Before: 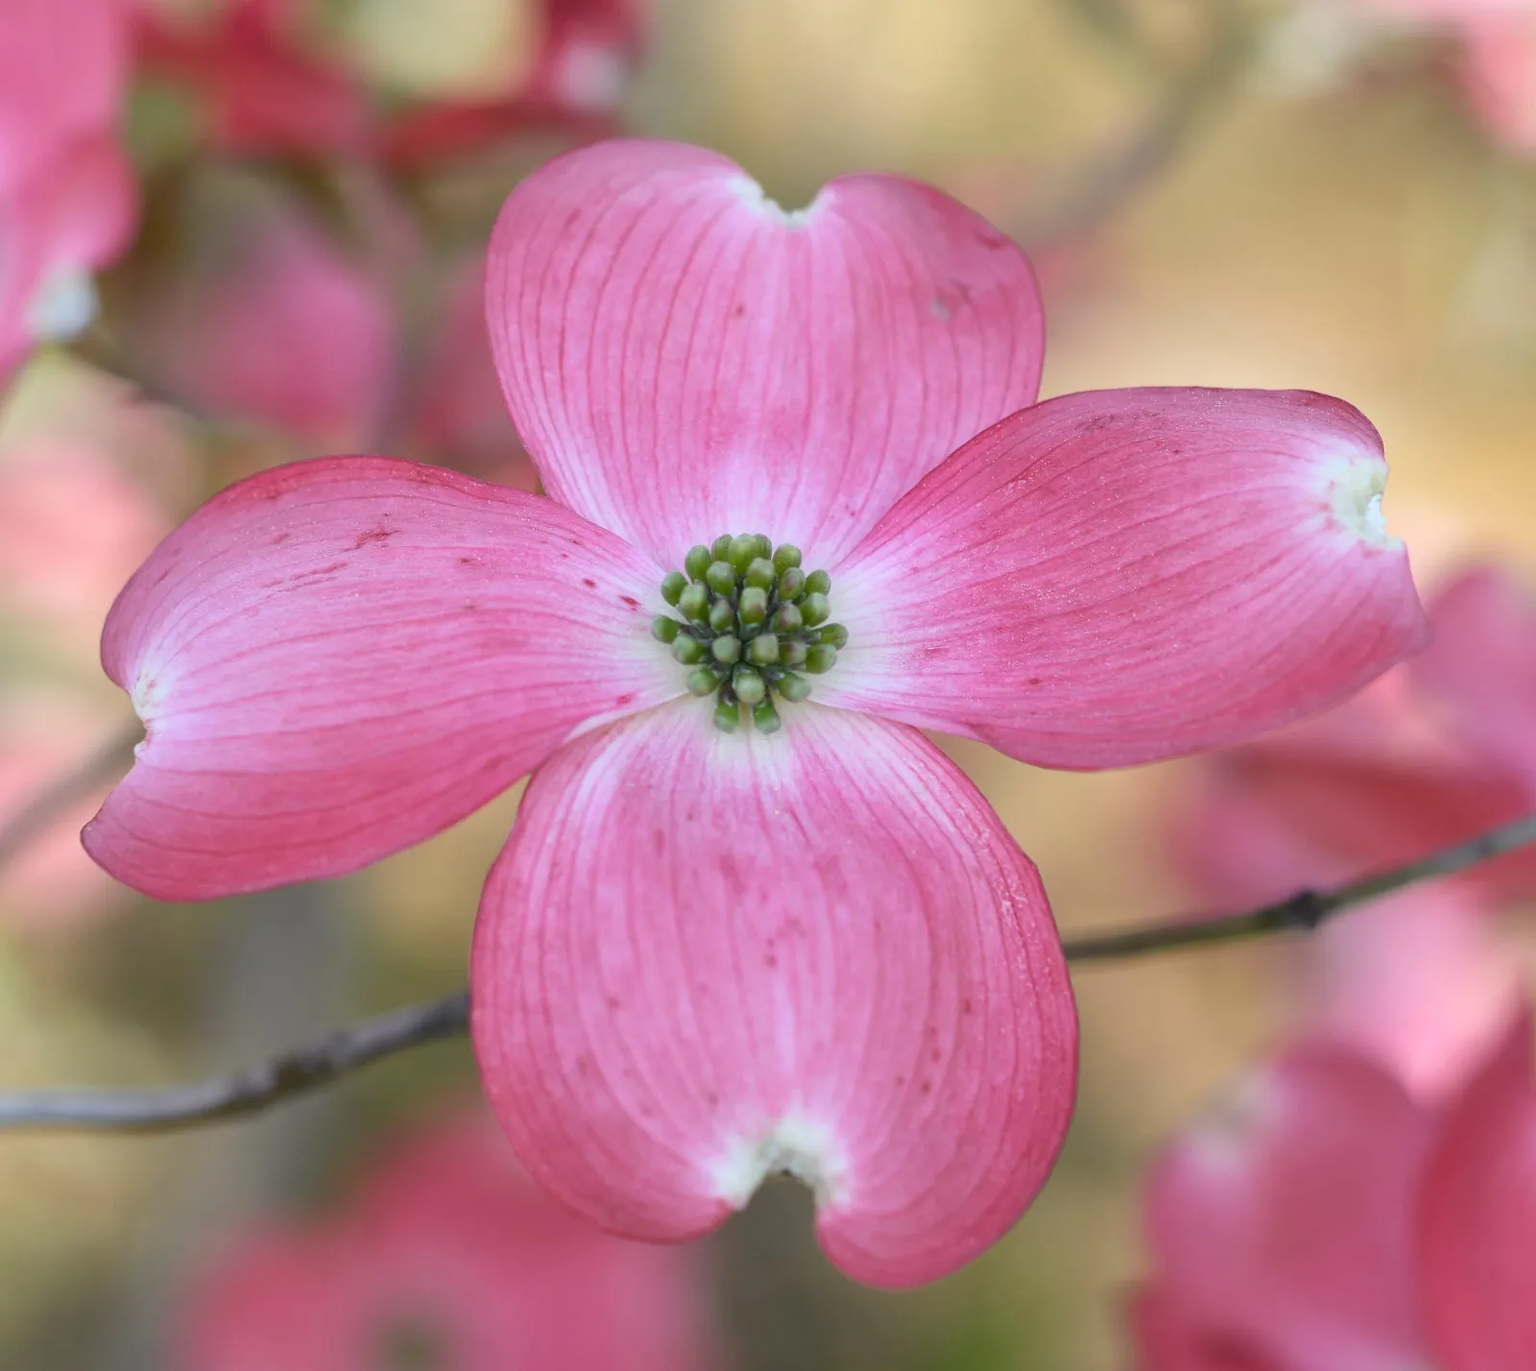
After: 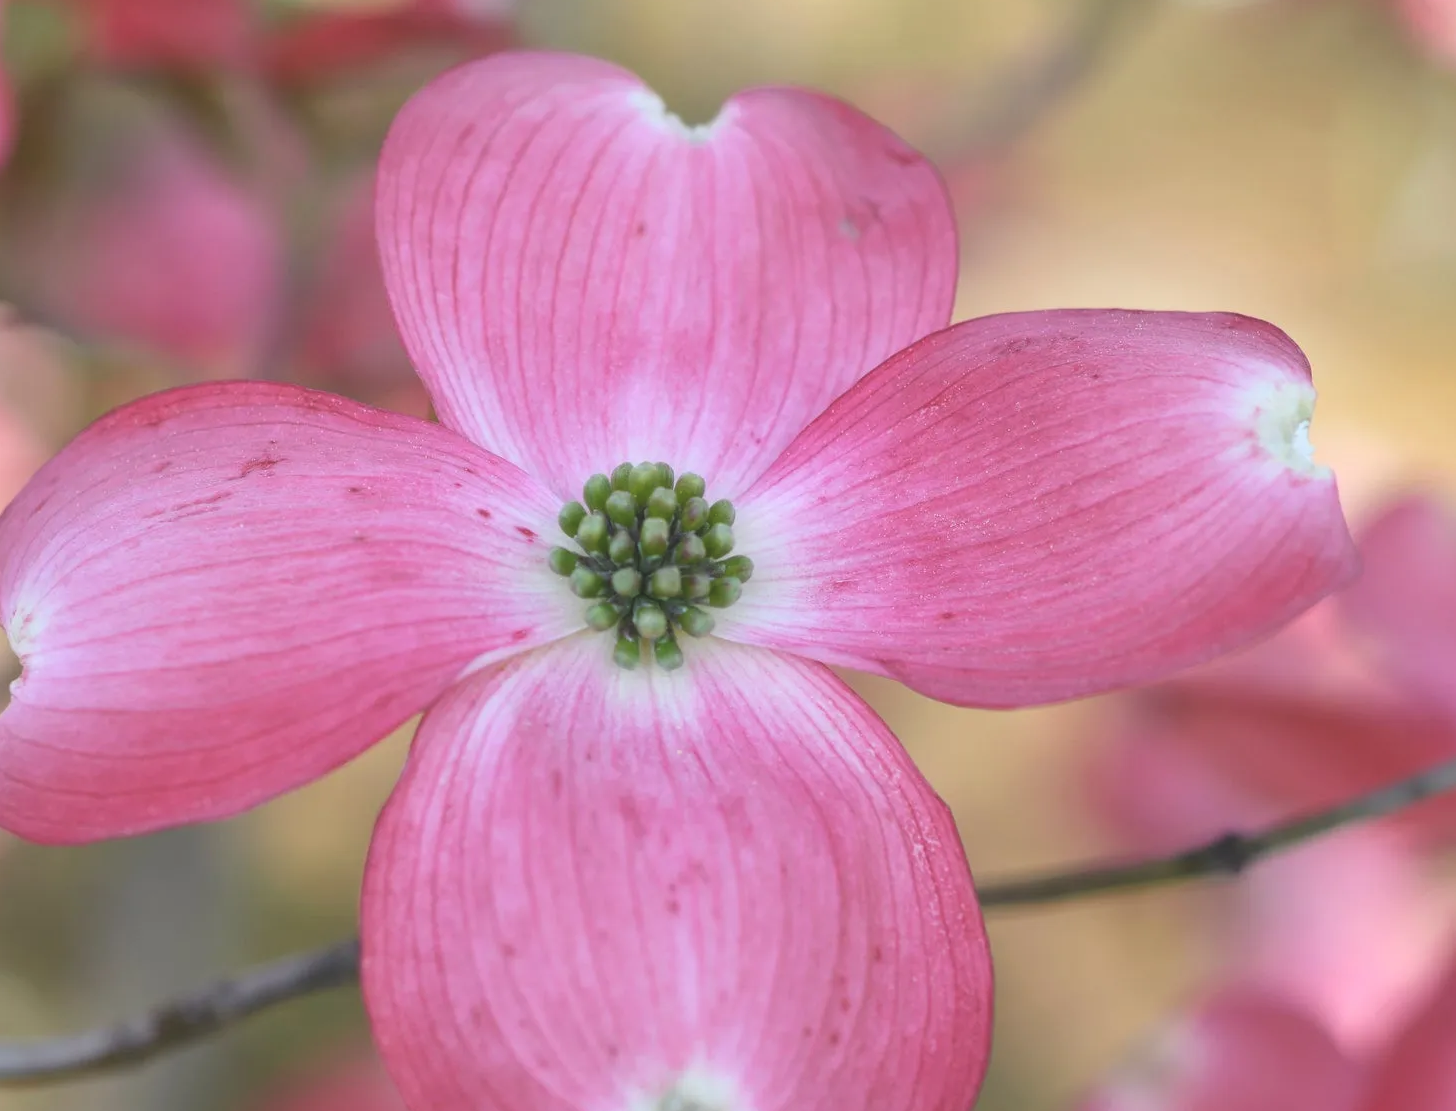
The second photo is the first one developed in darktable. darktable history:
exposure: black level correction -0.015, compensate highlight preservation false
crop: left 8.155%, top 6.611%, bottom 15.385%
